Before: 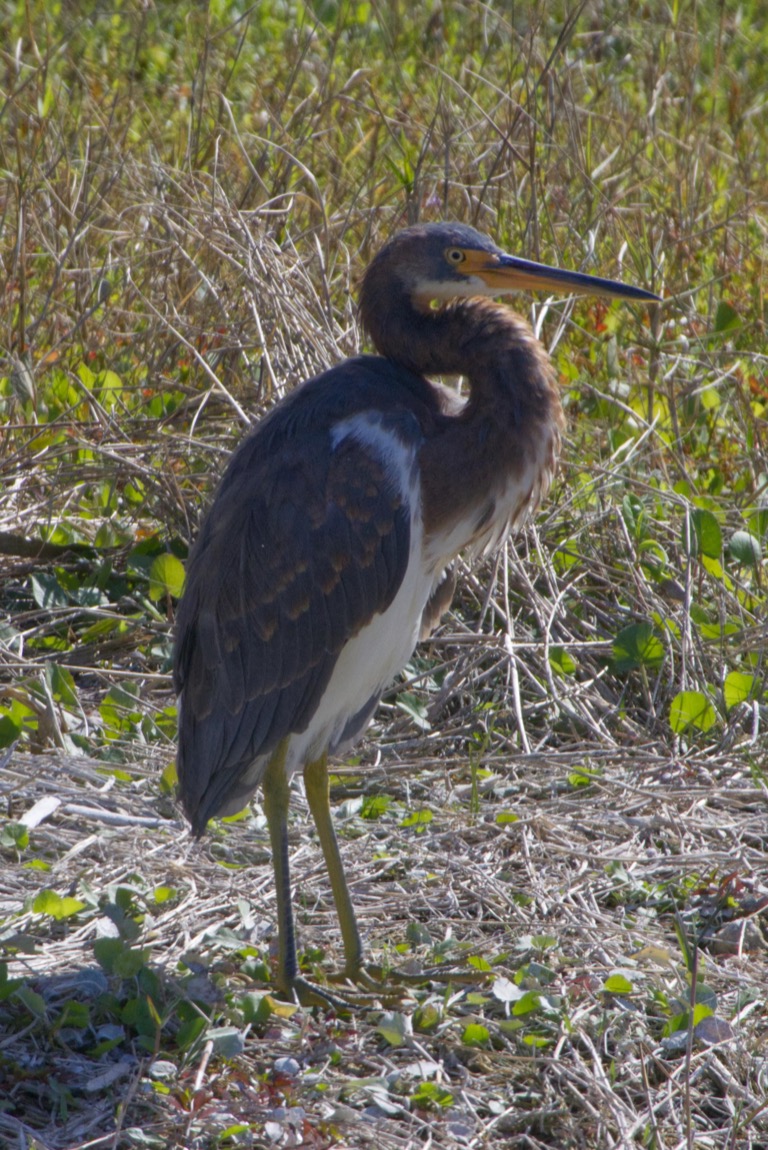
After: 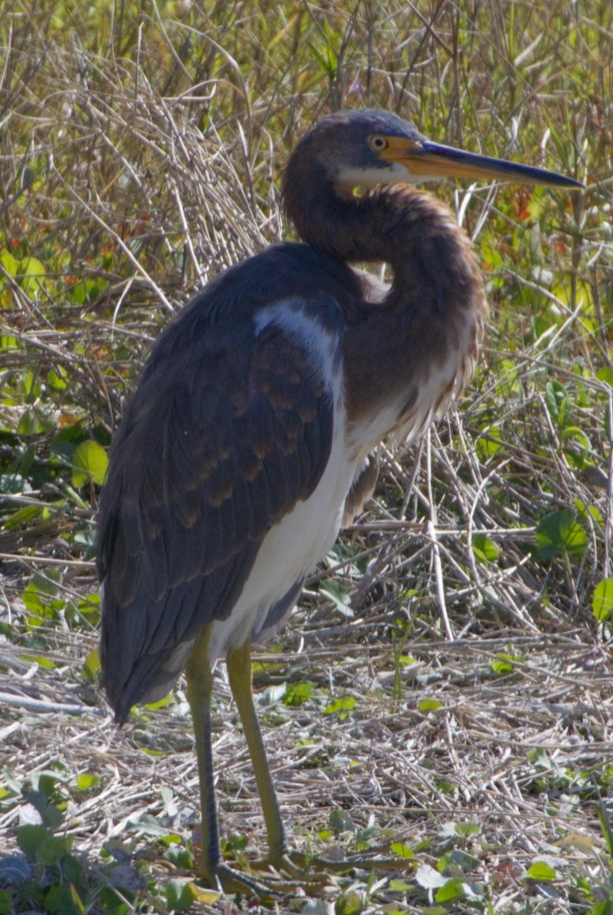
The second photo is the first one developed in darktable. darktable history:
crop and rotate: left 10.12%, top 9.861%, right 10.013%, bottom 10.537%
